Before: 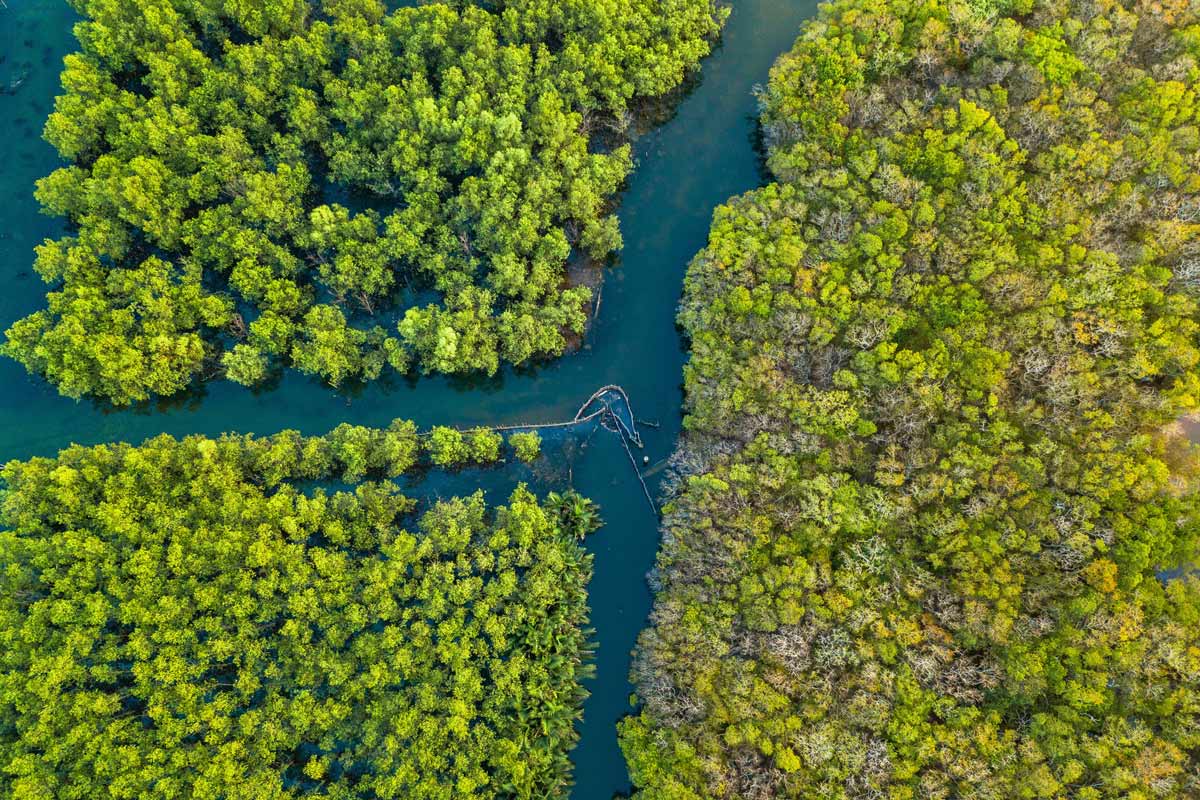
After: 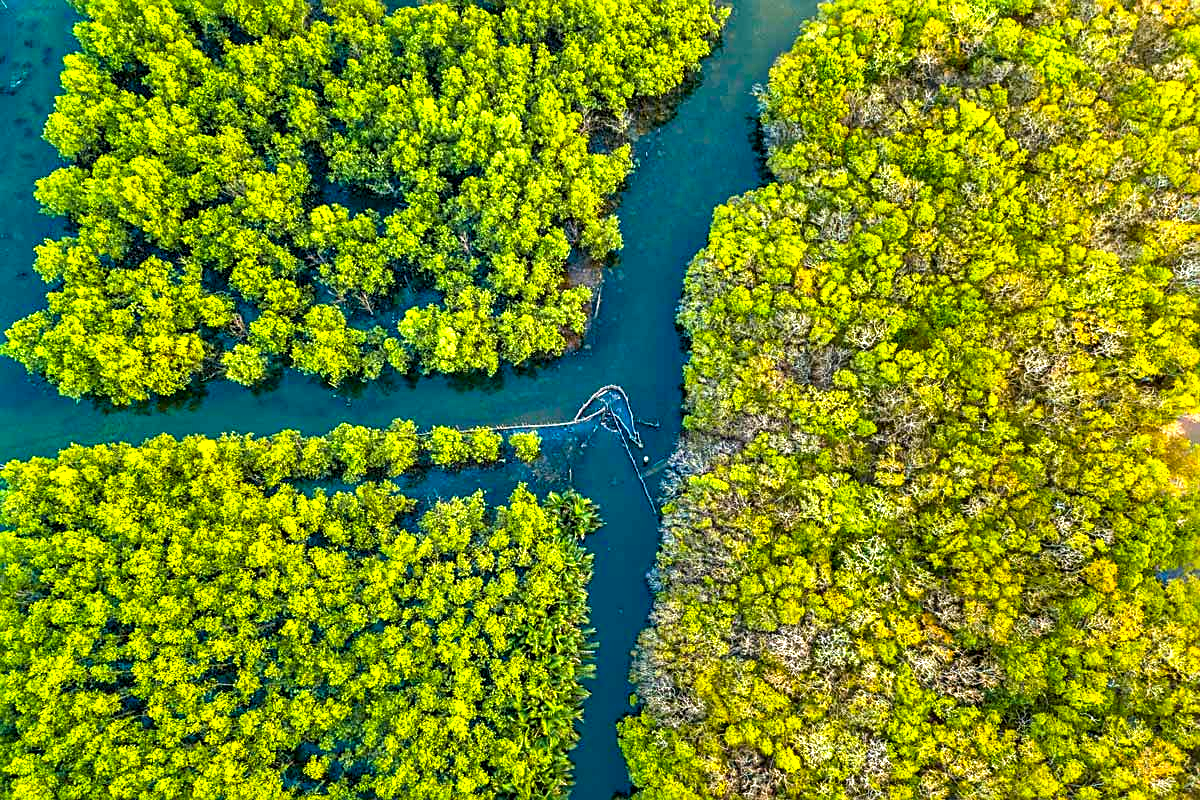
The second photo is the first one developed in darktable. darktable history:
exposure: exposure 0.662 EV, compensate exposure bias true, compensate highlight preservation false
local contrast: detail 135%, midtone range 0.747
color balance rgb: perceptual saturation grading › global saturation 30.241%, global vibrance 20%
sharpen: on, module defaults
